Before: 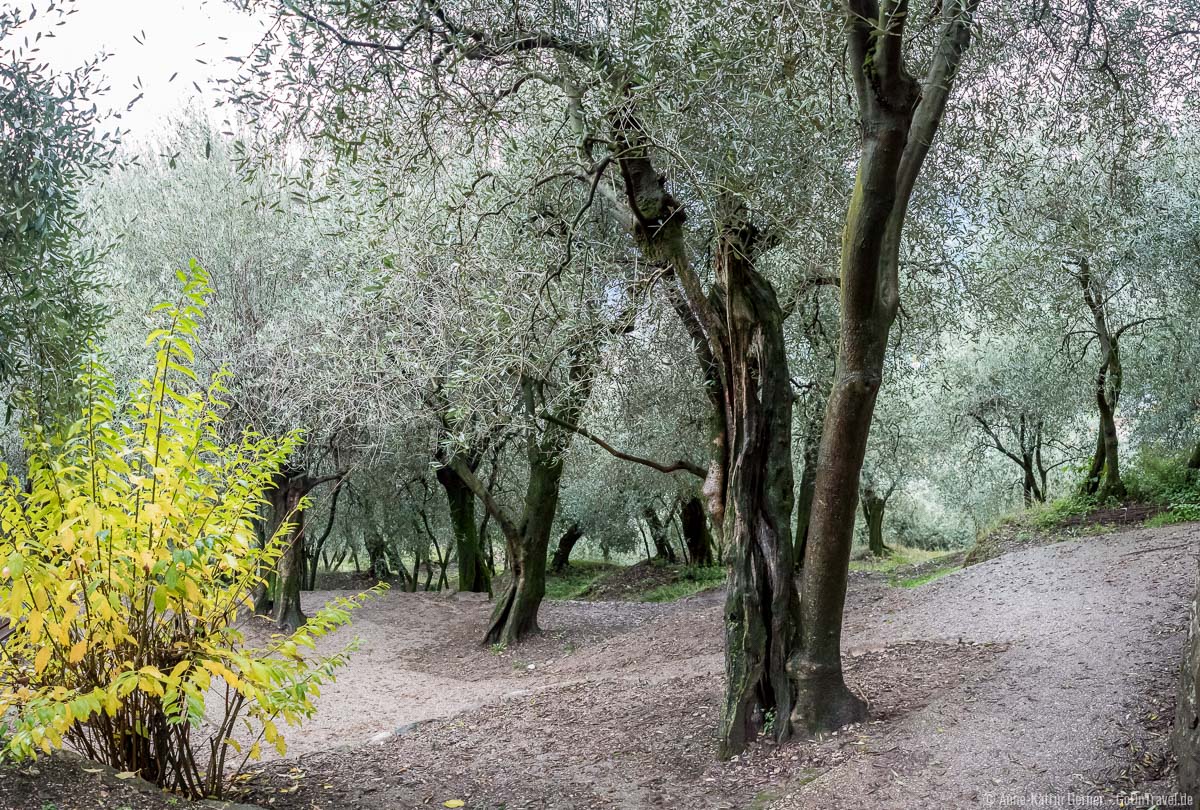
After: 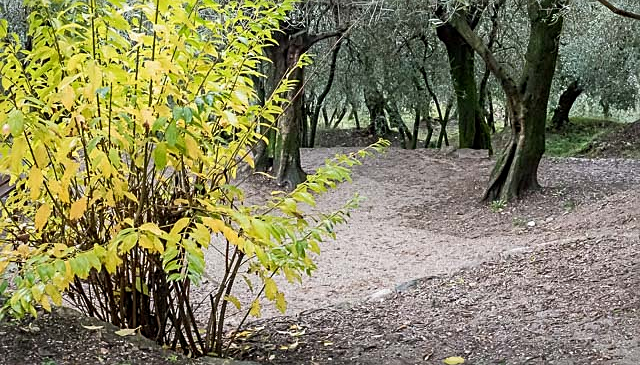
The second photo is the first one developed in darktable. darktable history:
sharpen: on, module defaults
crop and rotate: top 54.778%, right 46.61%, bottom 0.159%
